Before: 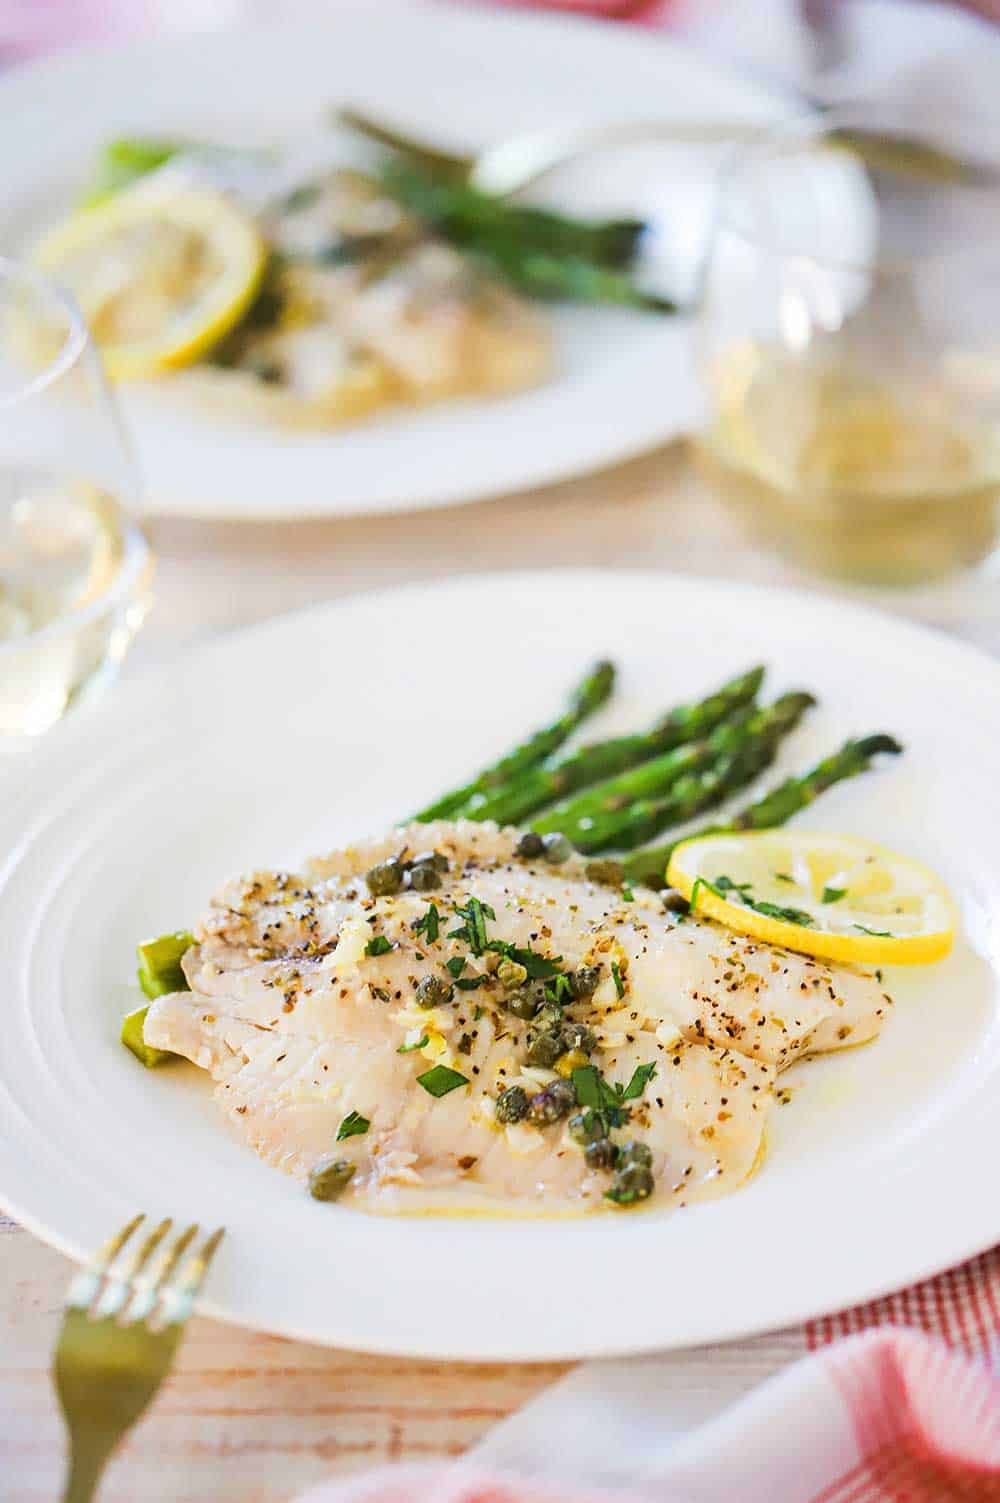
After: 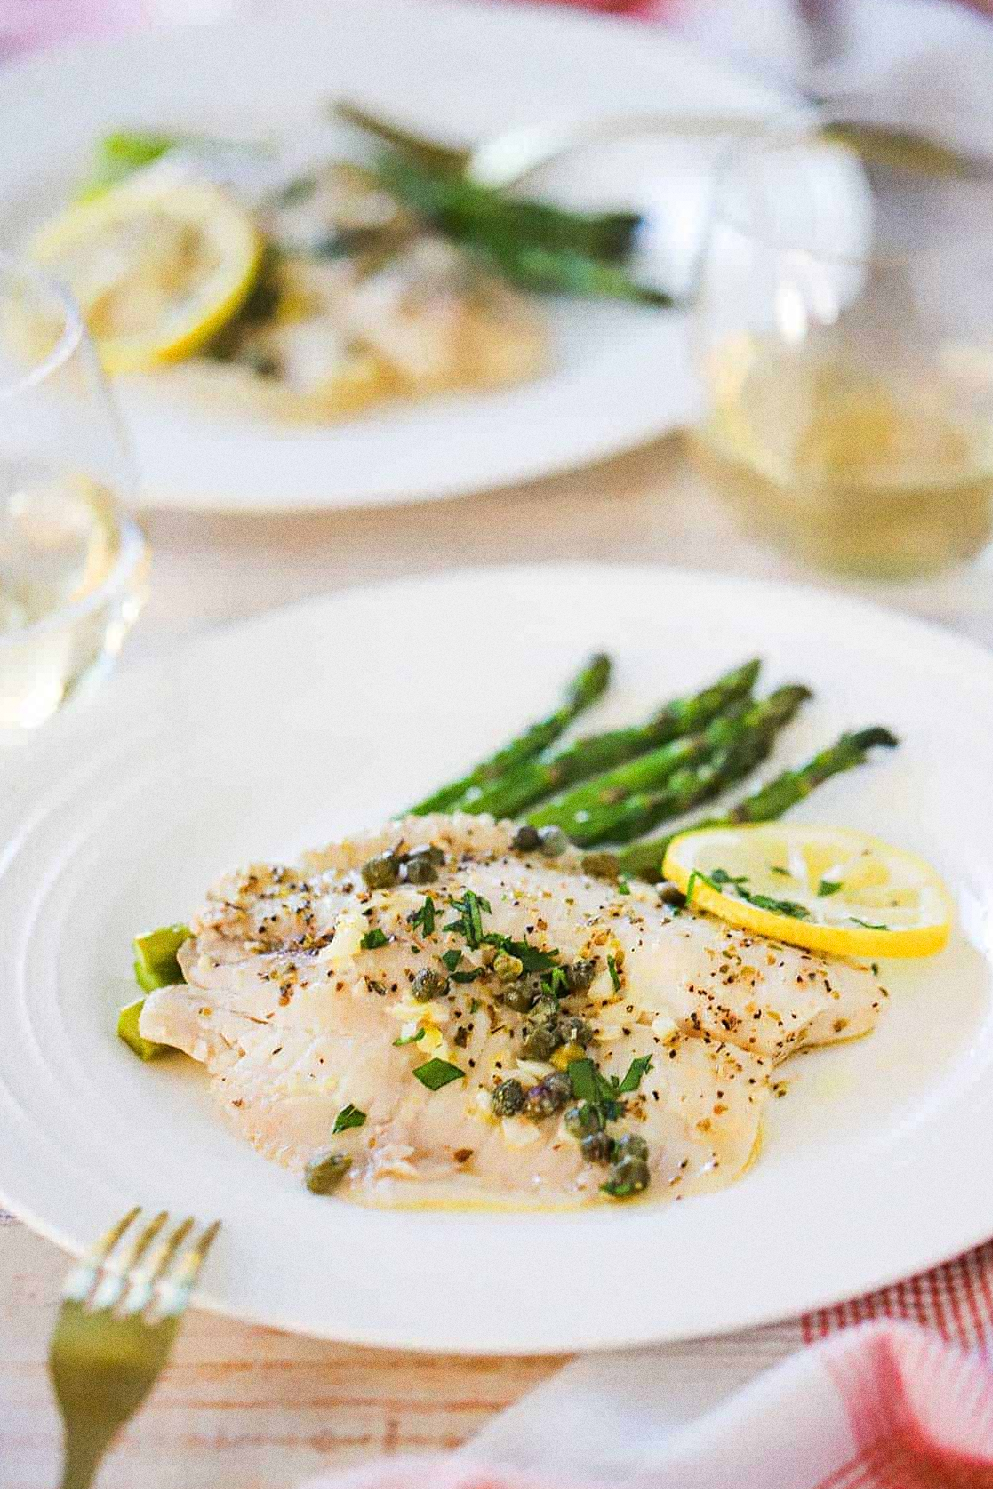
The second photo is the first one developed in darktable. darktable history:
grain: coarseness 0.09 ISO, strength 40%
crop: left 0.434%, top 0.485%, right 0.244%, bottom 0.386%
